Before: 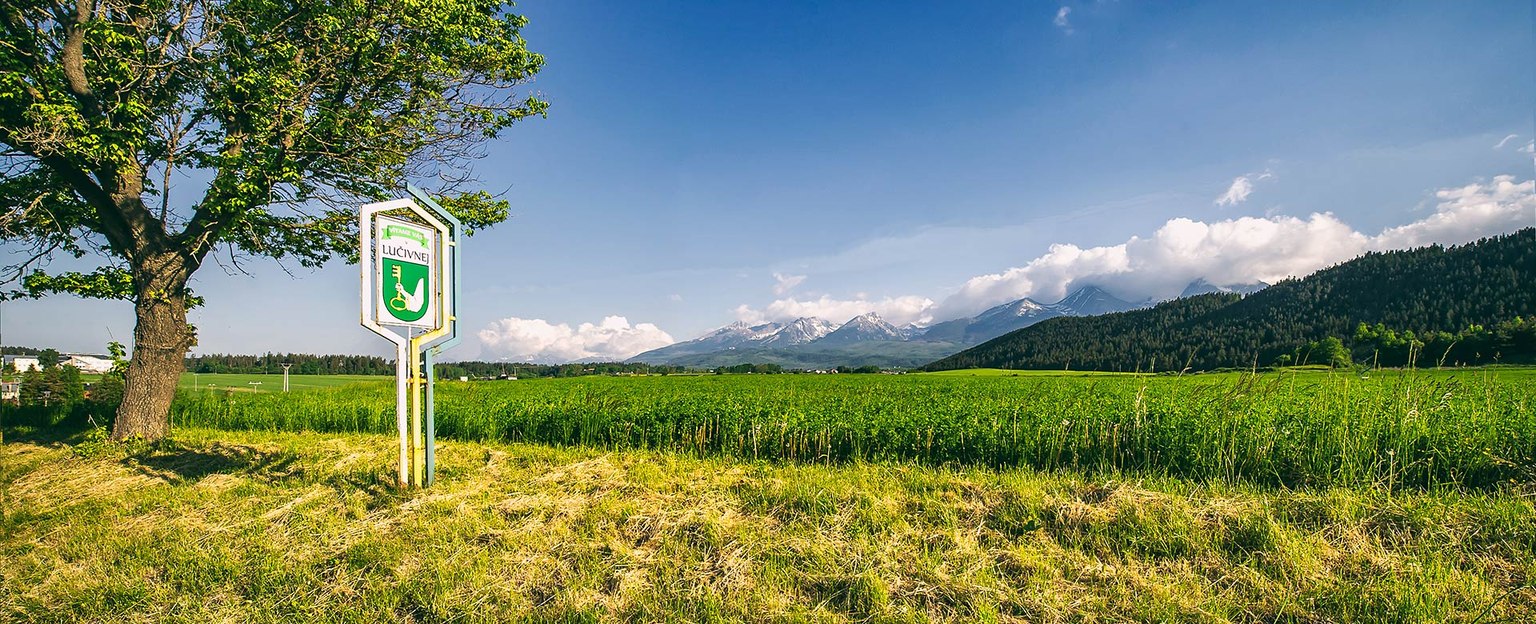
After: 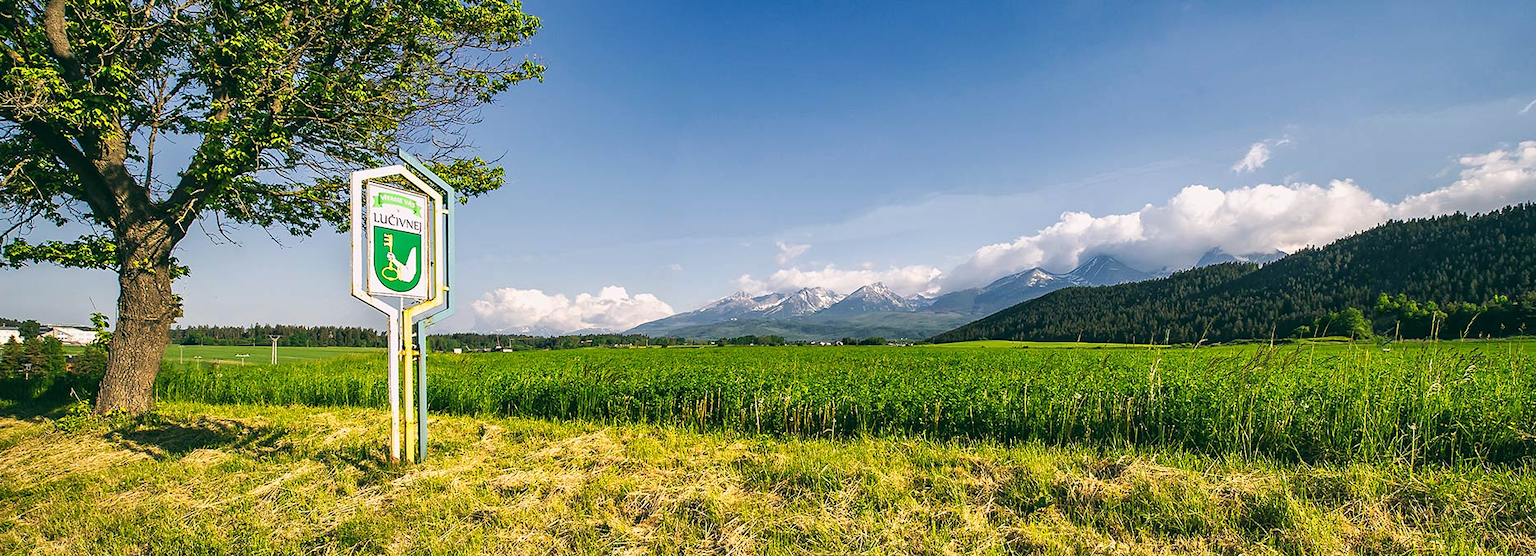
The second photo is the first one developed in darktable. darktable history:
crop: left 1.316%, top 6.18%, right 1.638%, bottom 7.216%
